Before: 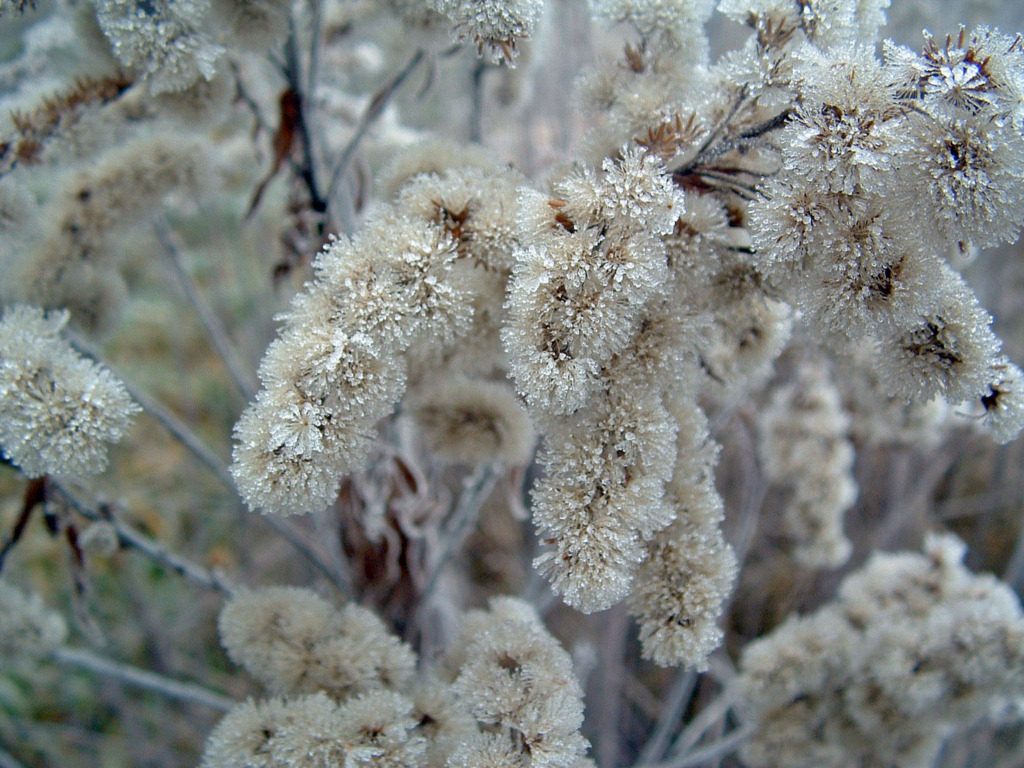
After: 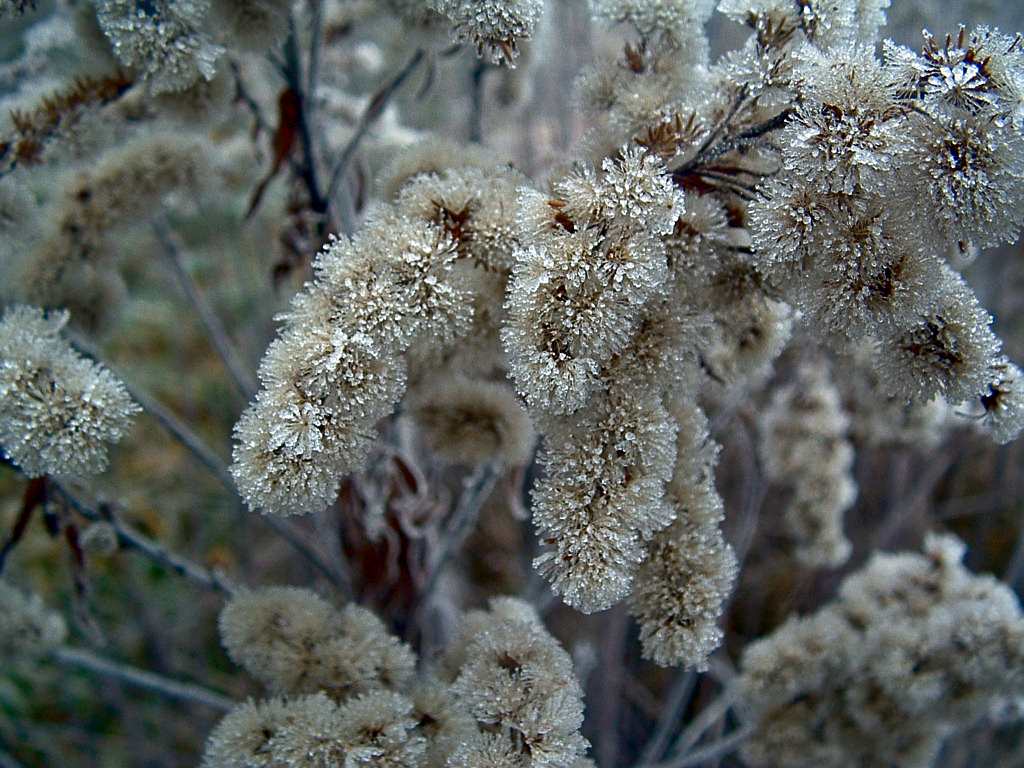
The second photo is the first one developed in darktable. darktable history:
sharpen: on, module defaults
contrast brightness saturation: contrast 0.1, brightness -0.26, saturation 0.14
